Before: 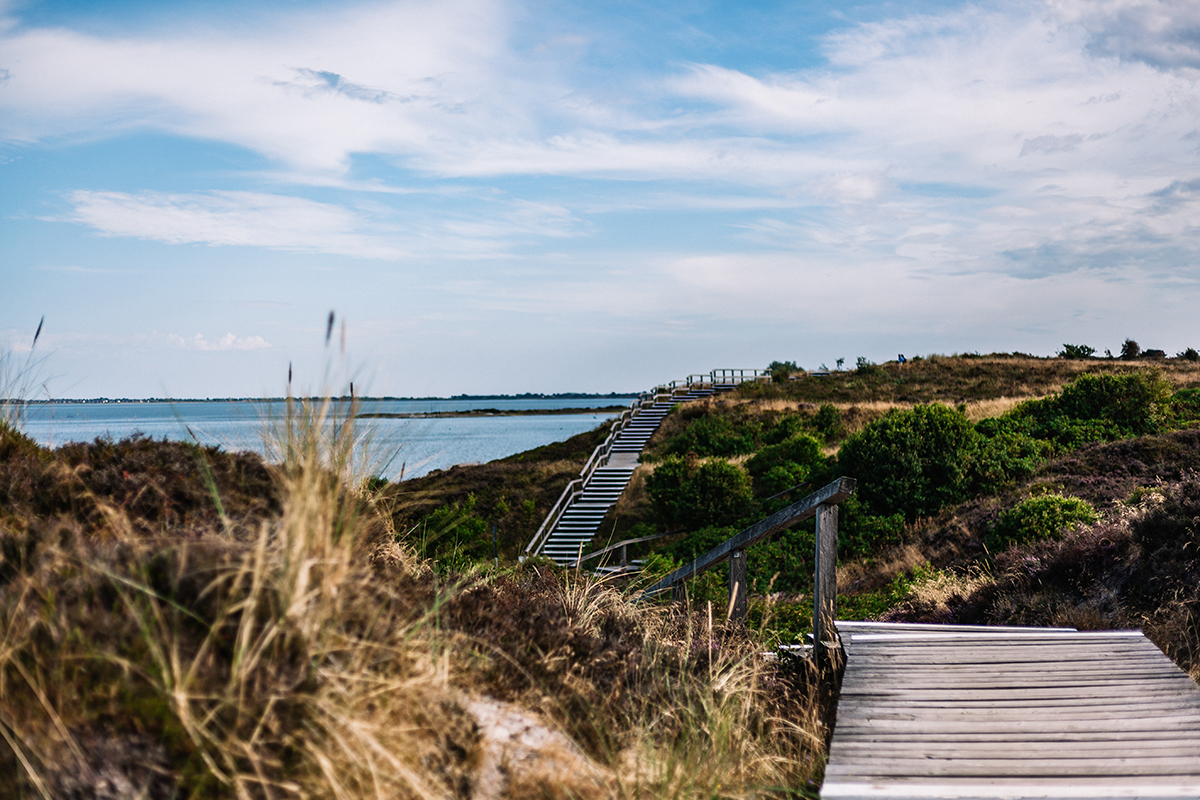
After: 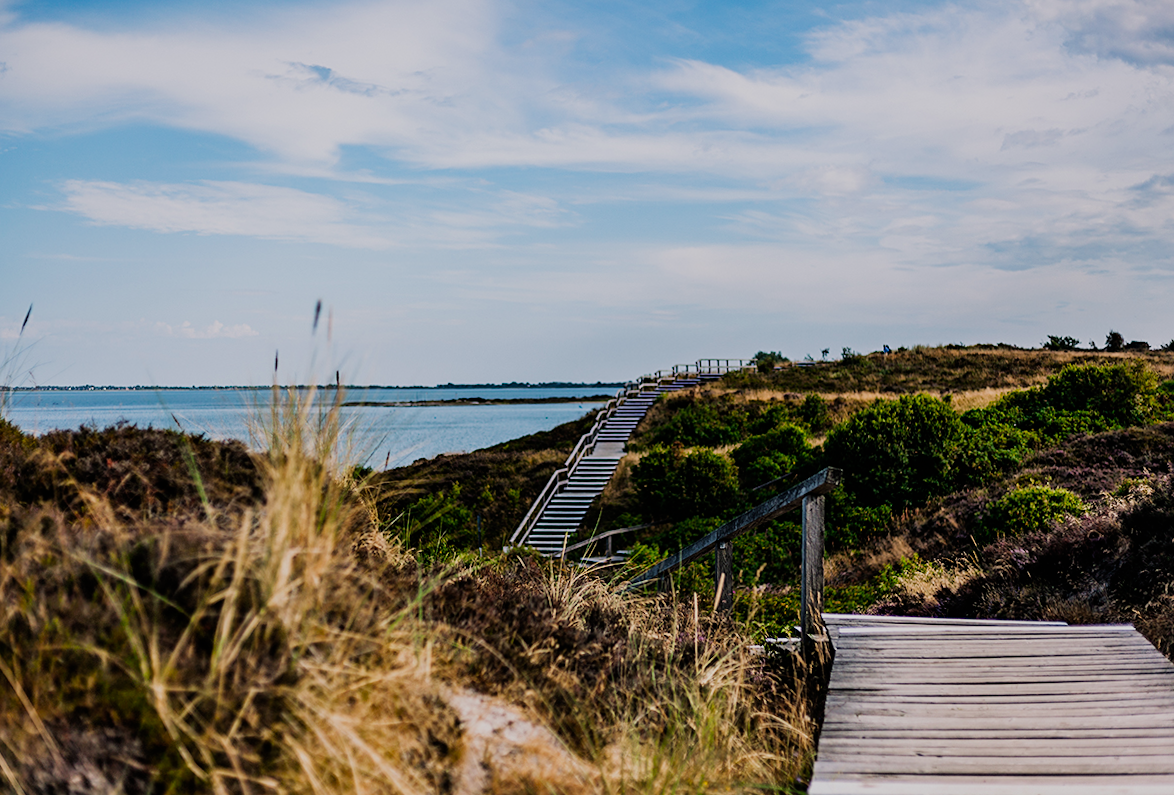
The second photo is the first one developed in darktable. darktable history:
filmic rgb: black relative exposure -7.65 EV, white relative exposure 4.56 EV, hardness 3.61
color balance: output saturation 120%
rotate and perspective: rotation 0.226°, lens shift (vertical) -0.042, crop left 0.023, crop right 0.982, crop top 0.006, crop bottom 0.994
sharpen: amount 0.2
